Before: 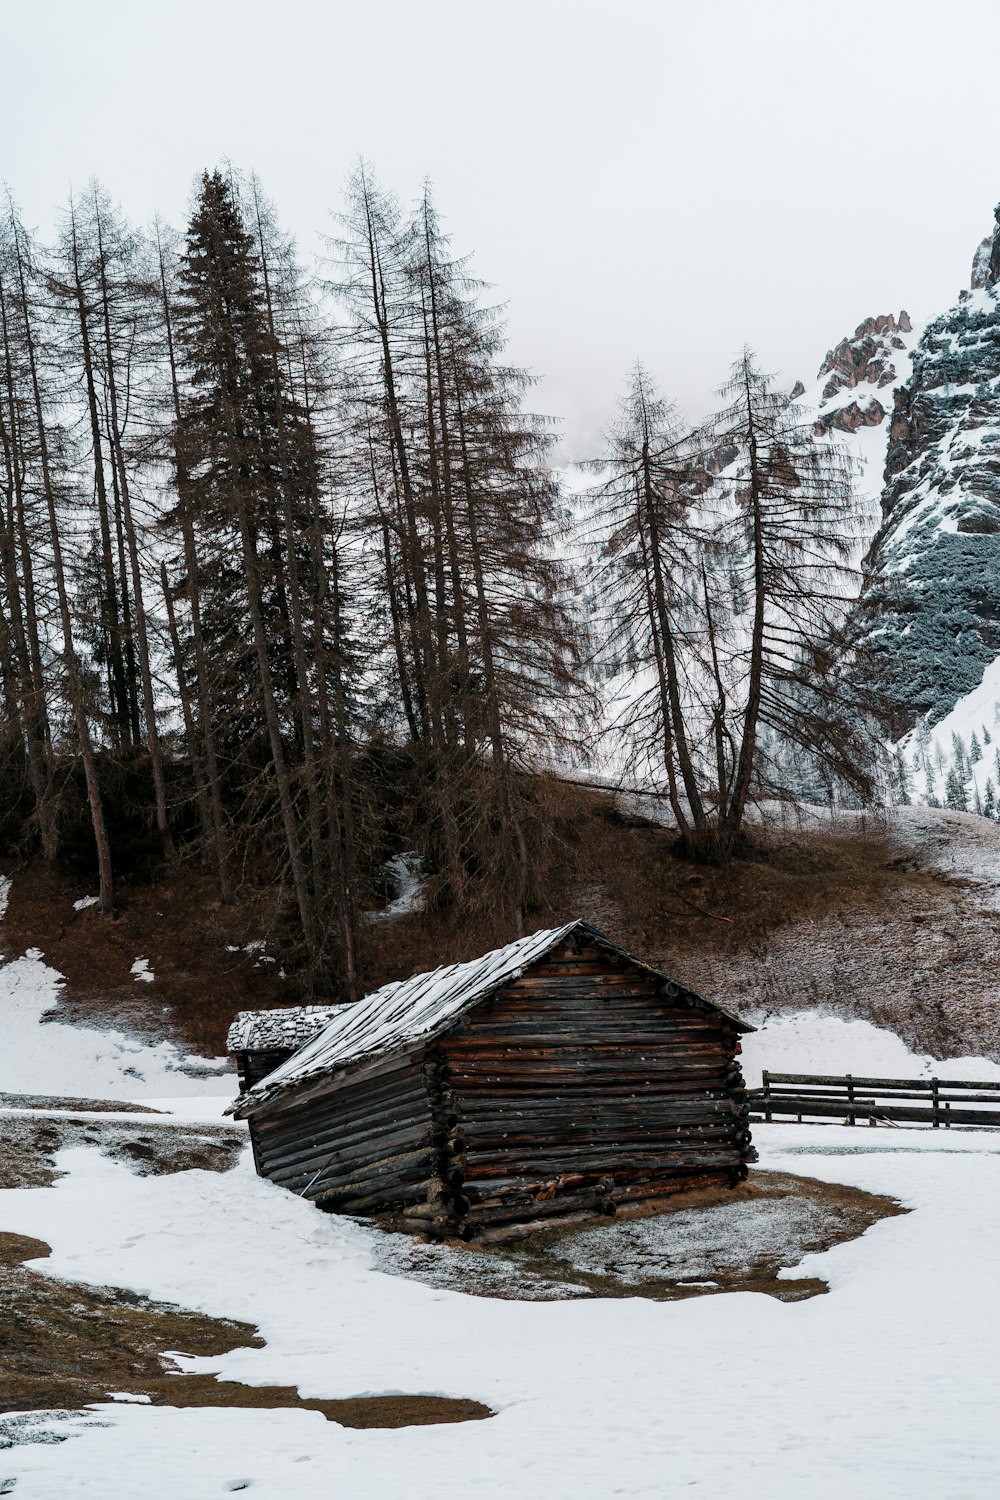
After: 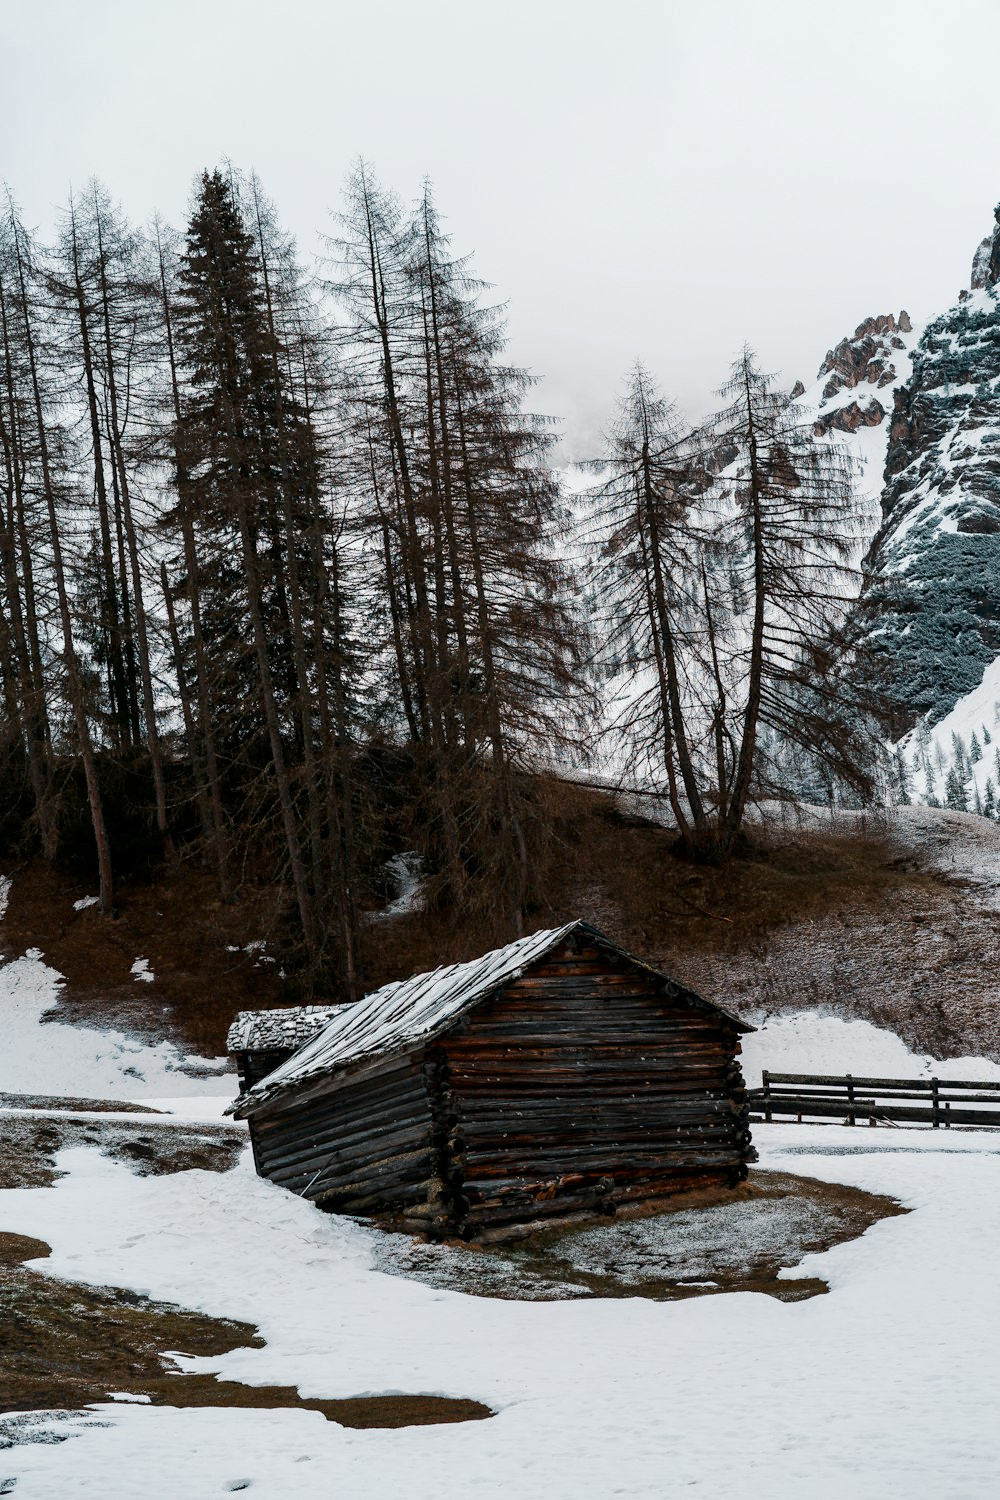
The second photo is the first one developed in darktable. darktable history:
contrast brightness saturation: brightness -0.099
tone equalizer: edges refinement/feathering 500, mask exposure compensation -1.57 EV, preserve details guided filter
